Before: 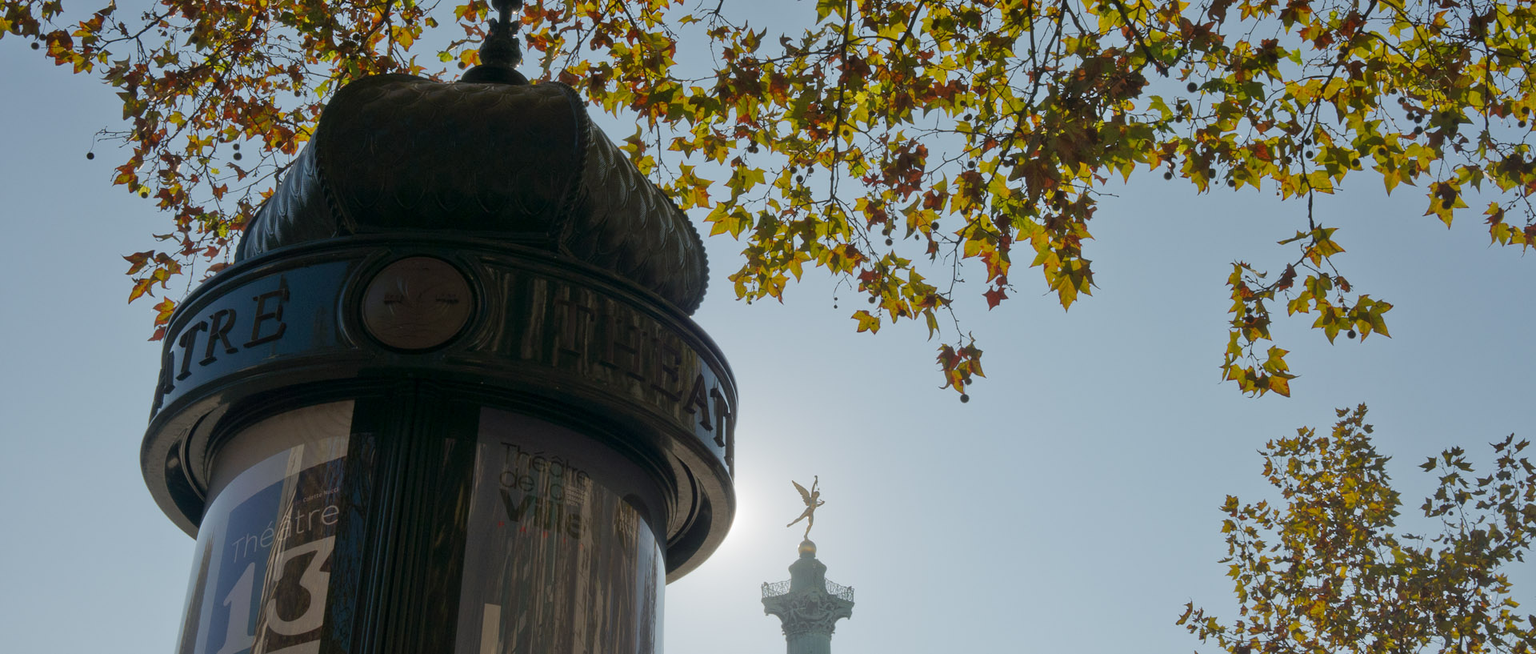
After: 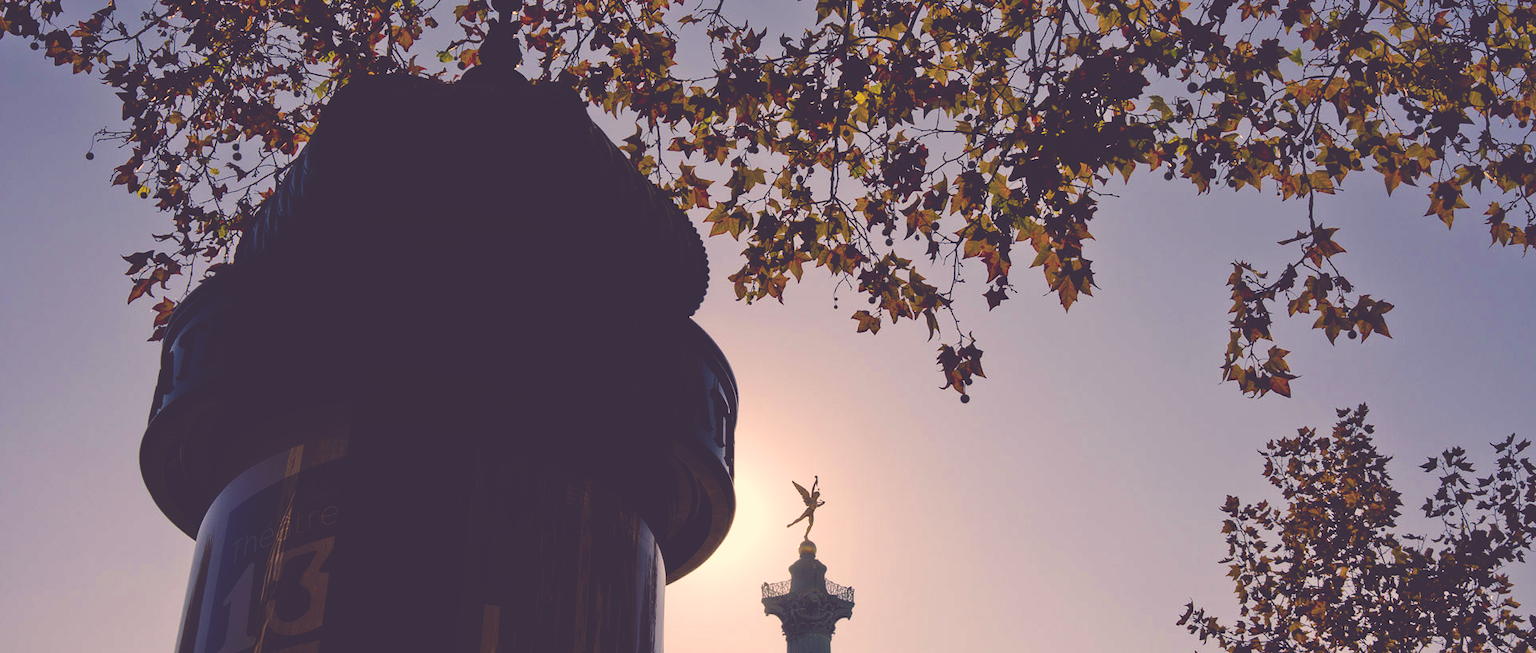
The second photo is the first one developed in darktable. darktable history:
crop and rotate: left 0.09%, bottom 0.013%
velvia: strength 45.03%
base curve: curves: ch0 [(0, 0.036) (0.083, 0.04) (0.804, 1)], preserve colors none
color correction: highlights a* 19.71, highlights b* 27.35, shadows a* 3.33, shadows b* -17.7, saturation 0.727
